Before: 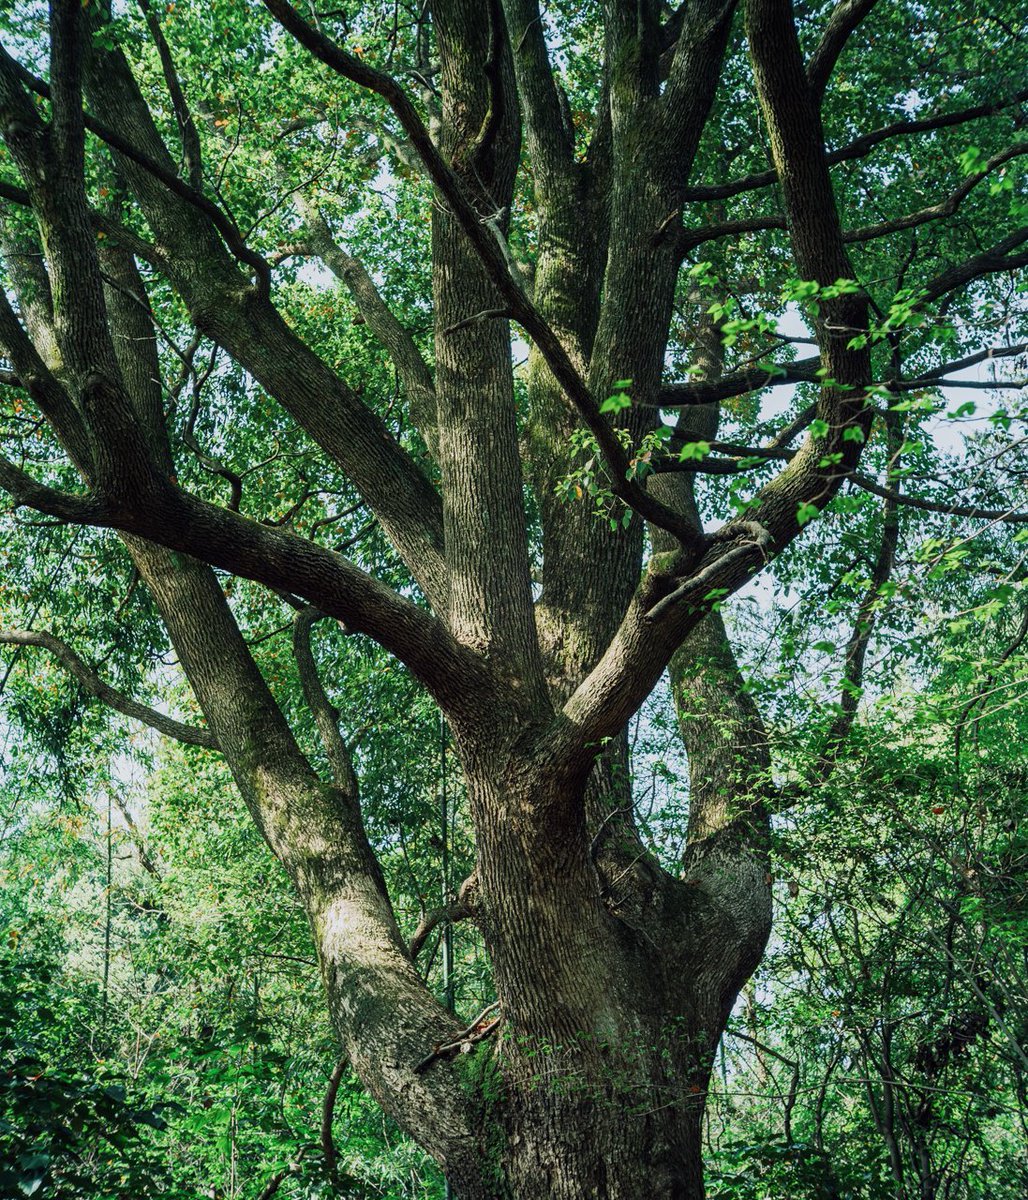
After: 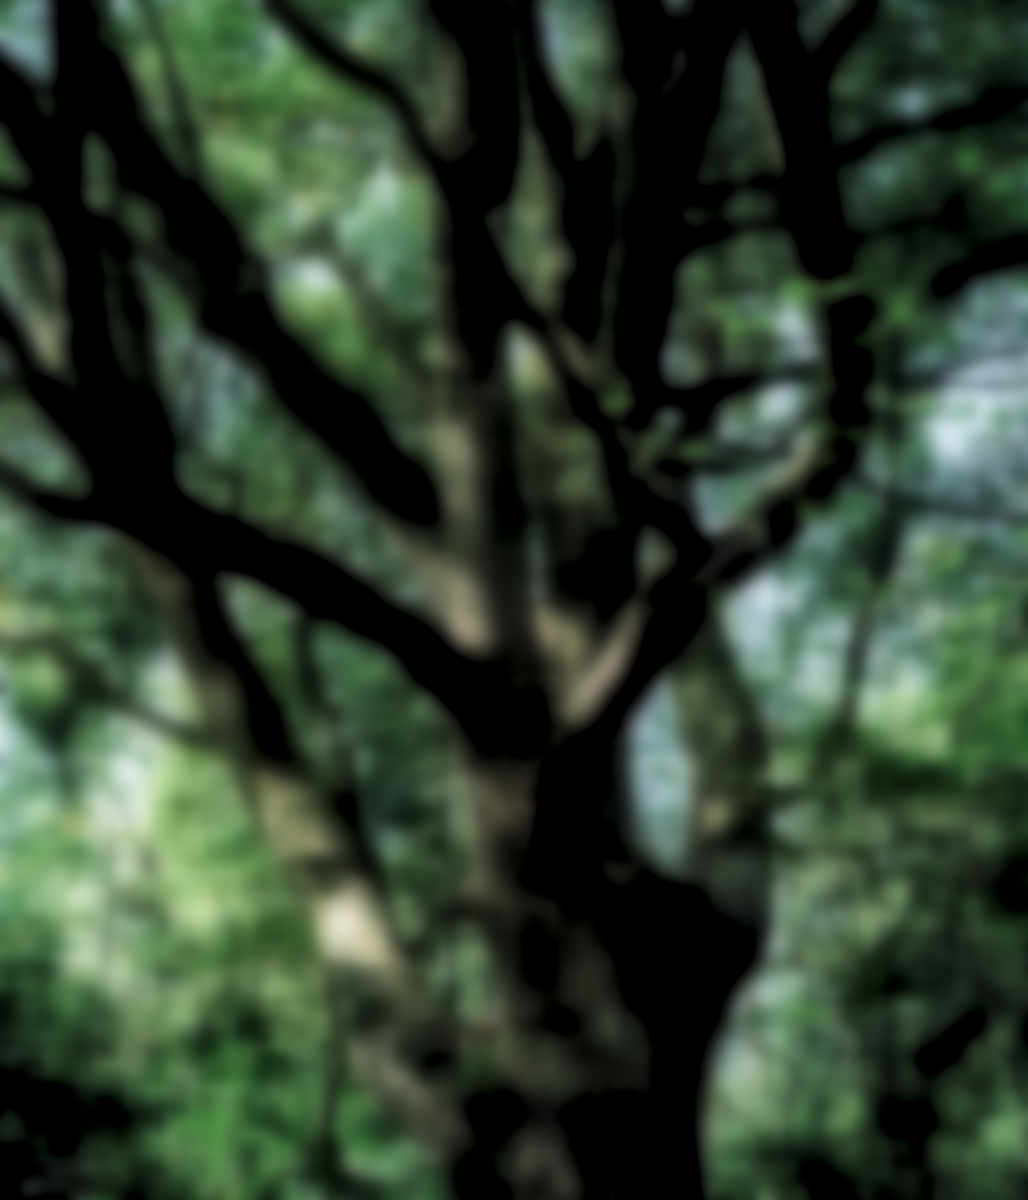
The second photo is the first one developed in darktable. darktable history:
lowpass: on, module defaults
local contrast: mode bilateral grid, contrast 20, coarseness 50, detail 148%, midtone range 0.2
sharpen: on, module defaults
levels: levels [0.182, 0.542, 0.902]
